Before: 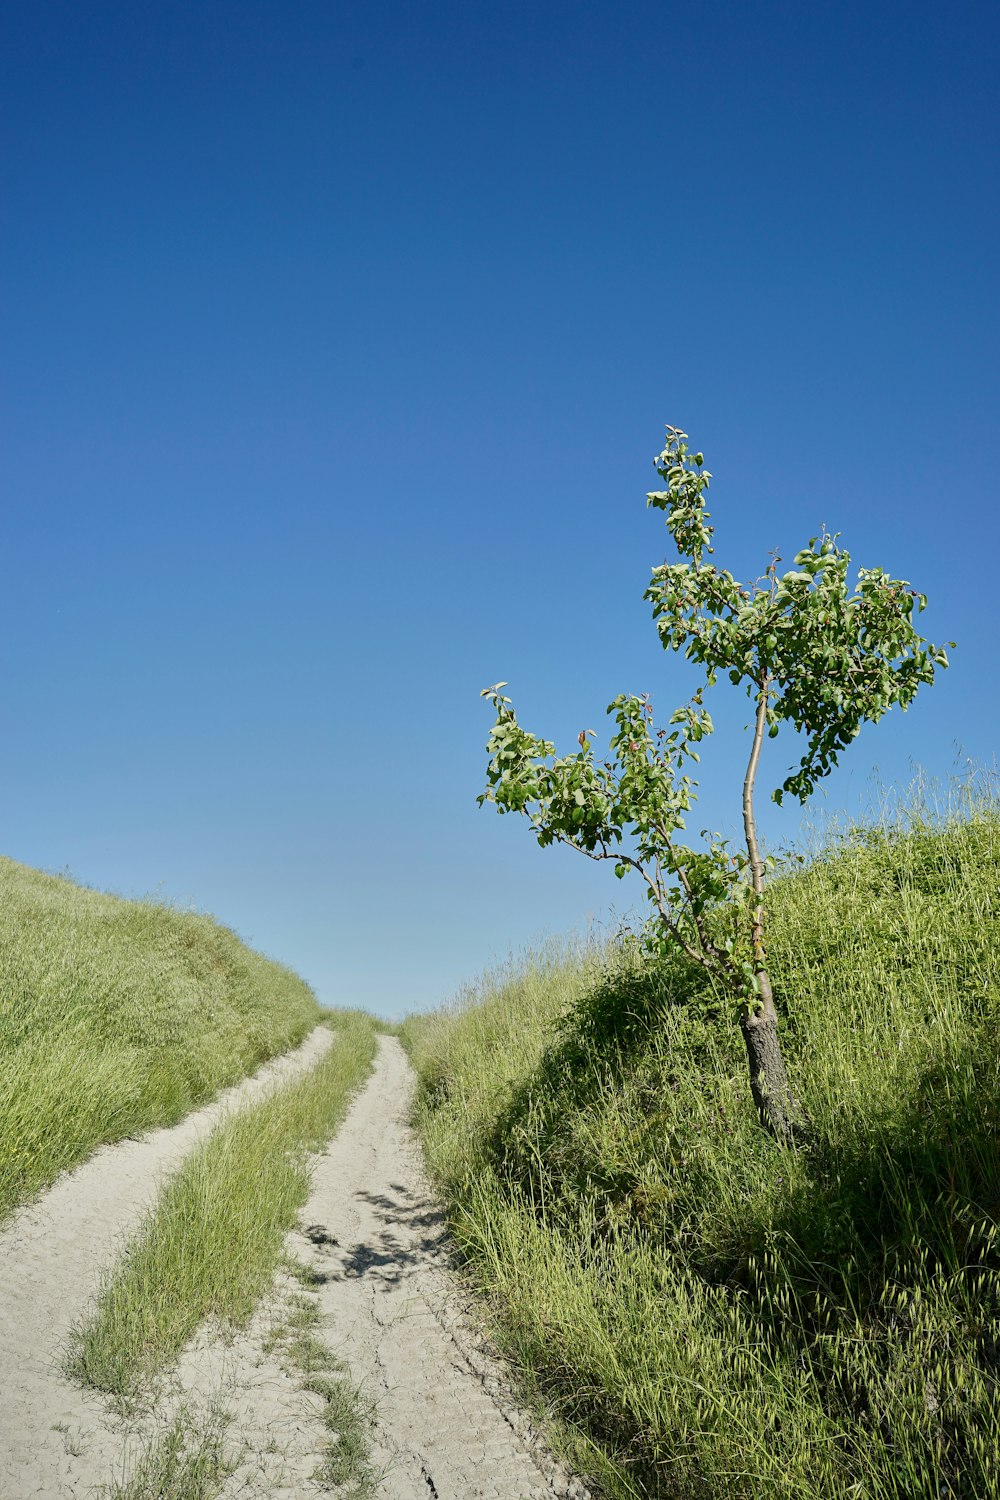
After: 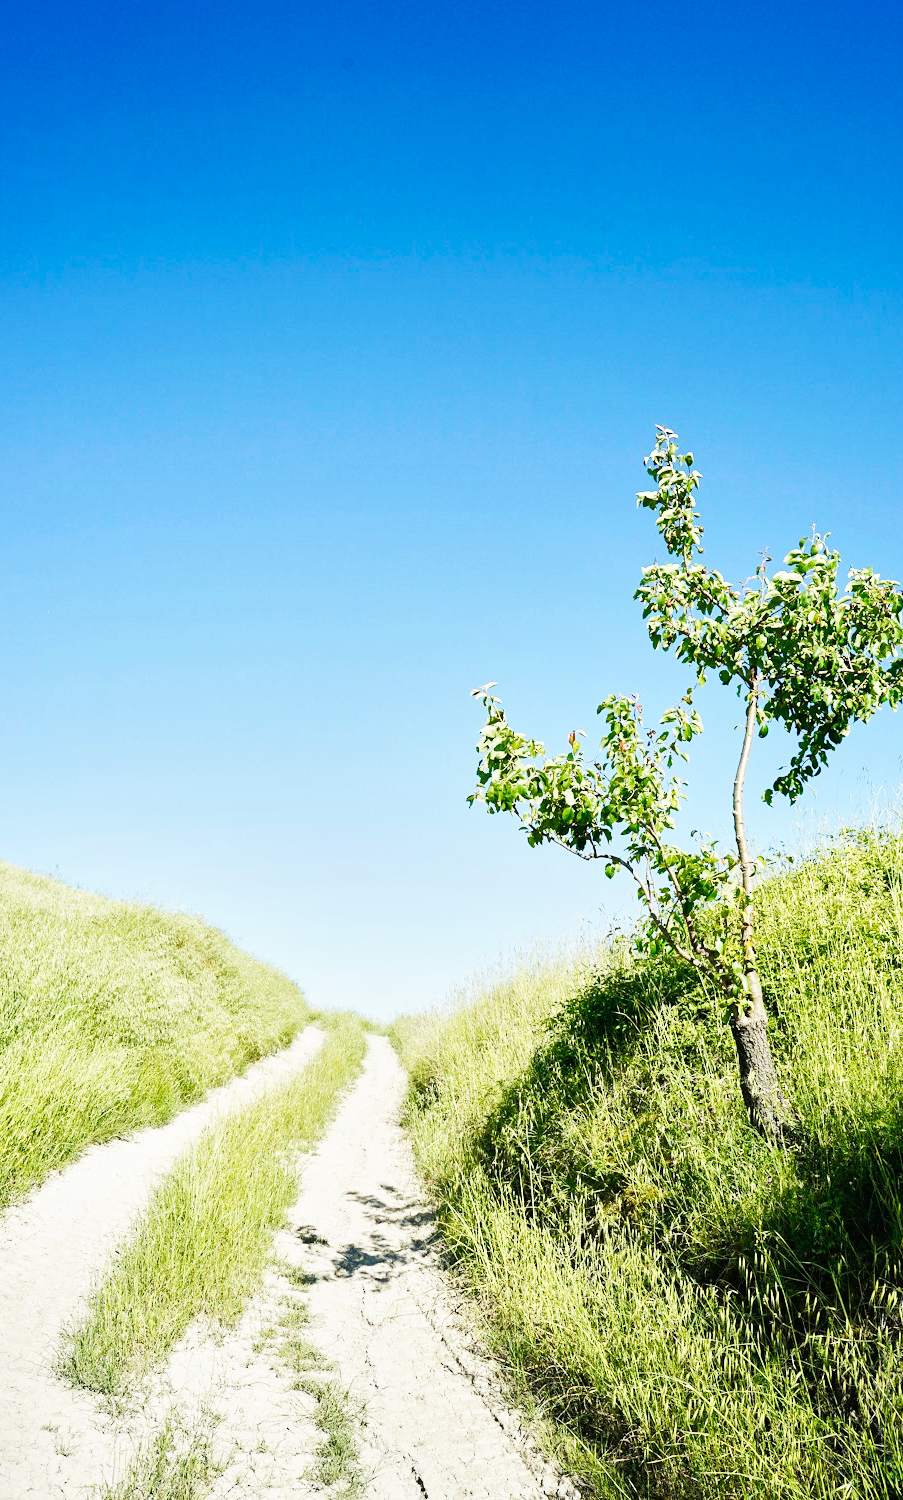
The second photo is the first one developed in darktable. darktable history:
shadows and highlights: shadows 42.71, highlights 7.63
crop and rotate: left 1.035%, right 8.582%
base curve: curves: ch0 [(0, 0) (0.007, 0.004) (0.027, 0.03) (0.046, 0.07) (0.207, 0.54) (0.442, 0.872) (0.673, 0.972) (1, 1)], preserve colors none
